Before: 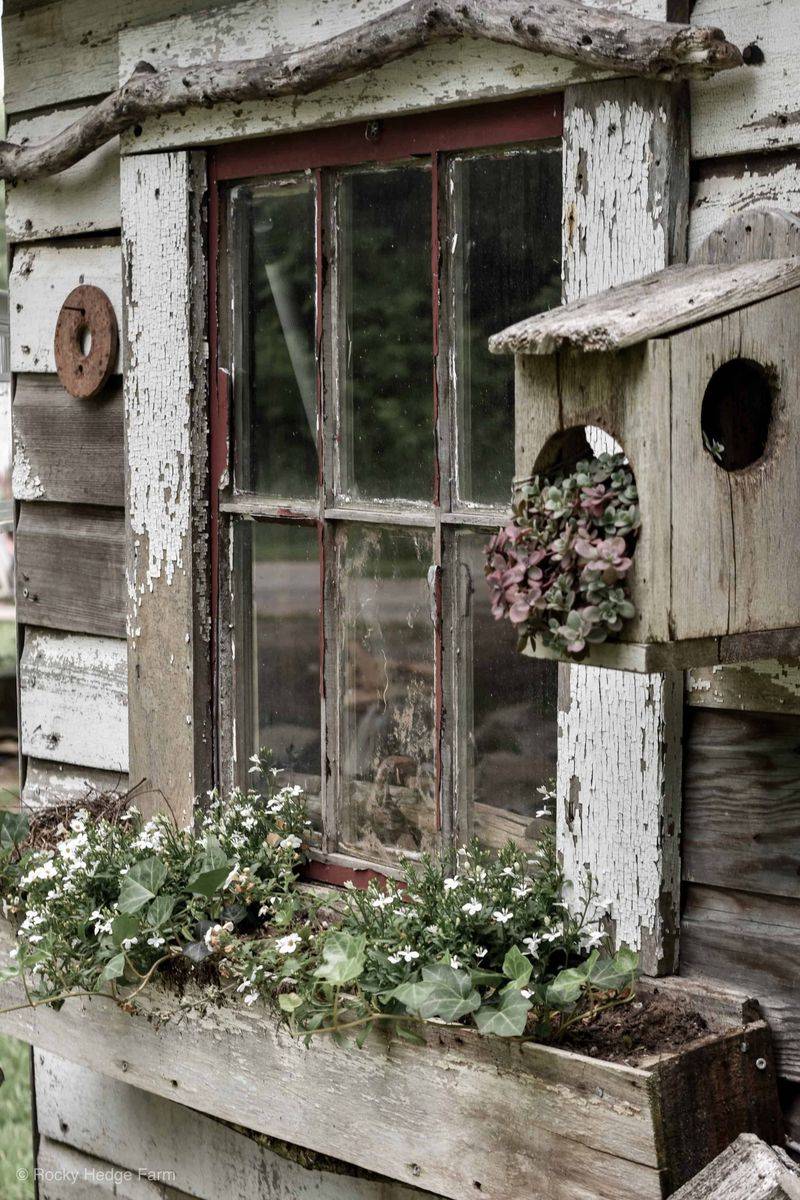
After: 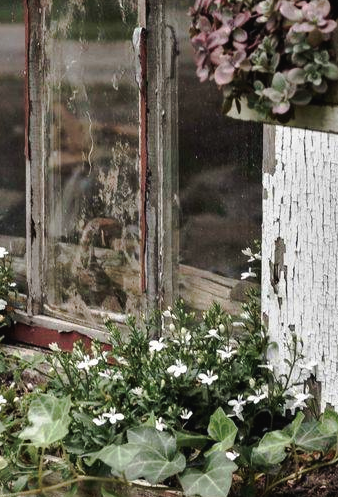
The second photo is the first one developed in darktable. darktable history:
crop: left 36.967%, top 44.837%, right 20.715%, bottom 13.734%
tone curve: curves: ch0 [(0, 0.021) (0.059, 0.053) (0.212, 0.18) (0.337, 0.304) (0.495, 0.505) (0.725, 0.731) (0.89, 0.919) (1, 1)]; ch1 [(0, 0) (0.094, 0.081) (0.311, 0.282) (0.421, 0.417) (0.479, 0.475) (0.54, 0.55) (0.615, 0.65) (0.683, 0.688) (1, 1)]; ch2 [(0, 0) (0.257, 0.217) (0.44, 0.431) (0.498, 0.507) (0.603, 0.598) (1, 1)], preserve colors none
